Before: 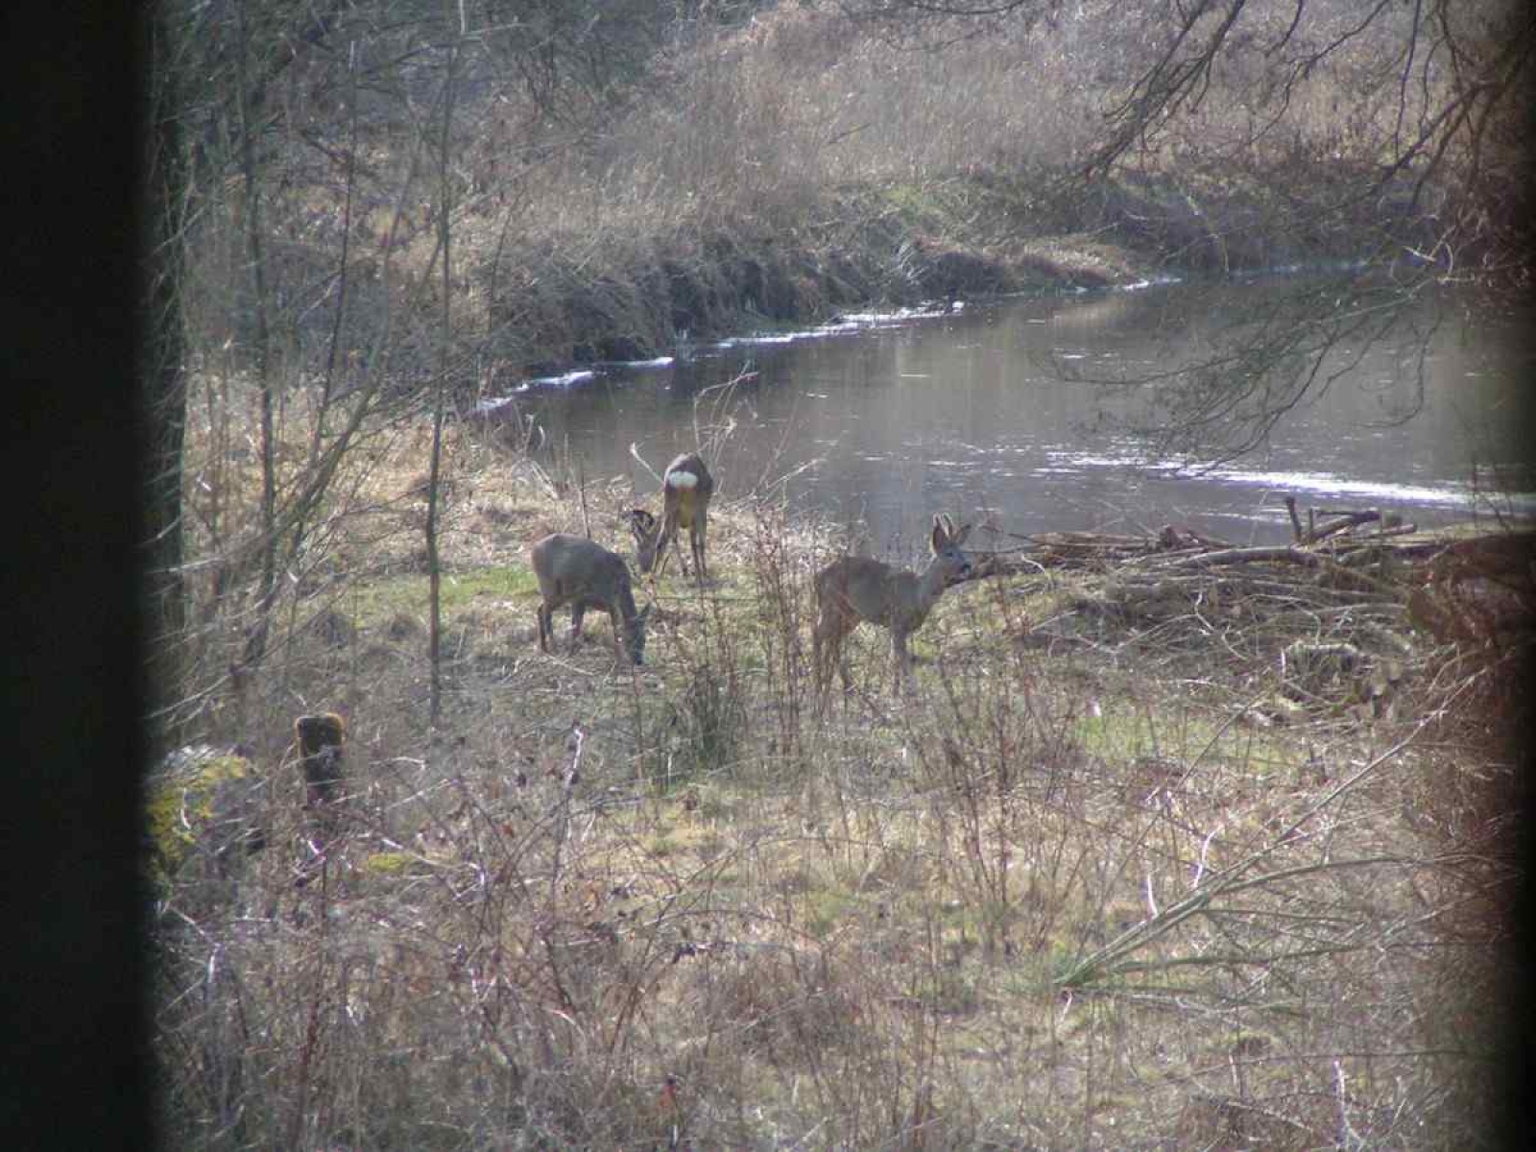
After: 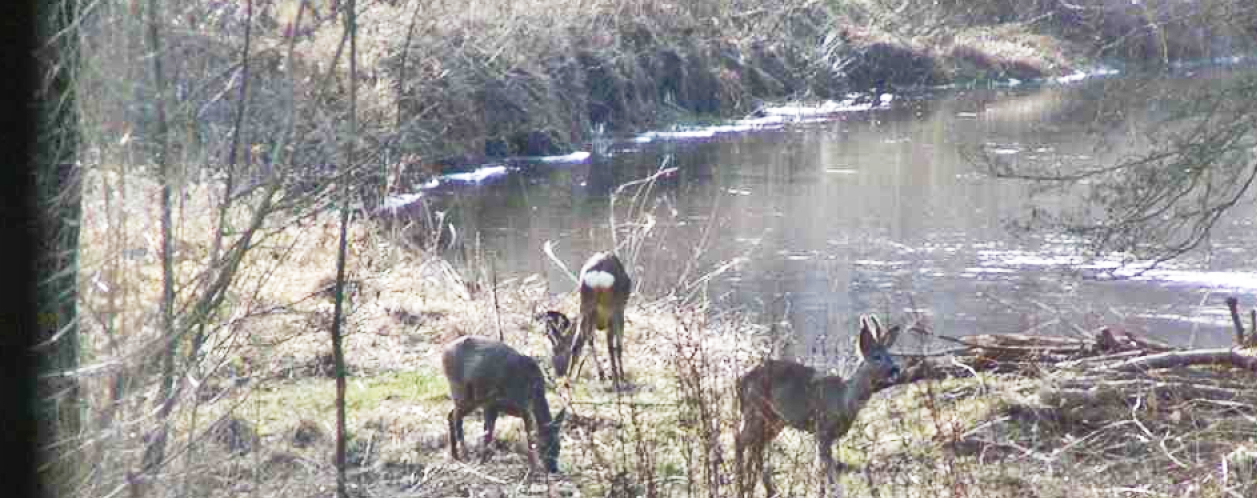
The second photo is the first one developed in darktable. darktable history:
shadows and highlights: radius 100.41, shadows 50.55, highlights -64.36, highlights color adjustment 49.82%, soften with gaussian
crop: left 7.036%, top 18.398%, right 14.379%, bottom 40.043%
base curve: curves: ch0 [(0, 0) (0.012, 0.01) (0.073, 0.168) (0.31, 0.711) (0.645, 0.957) (1, 1)], preserve colors none
